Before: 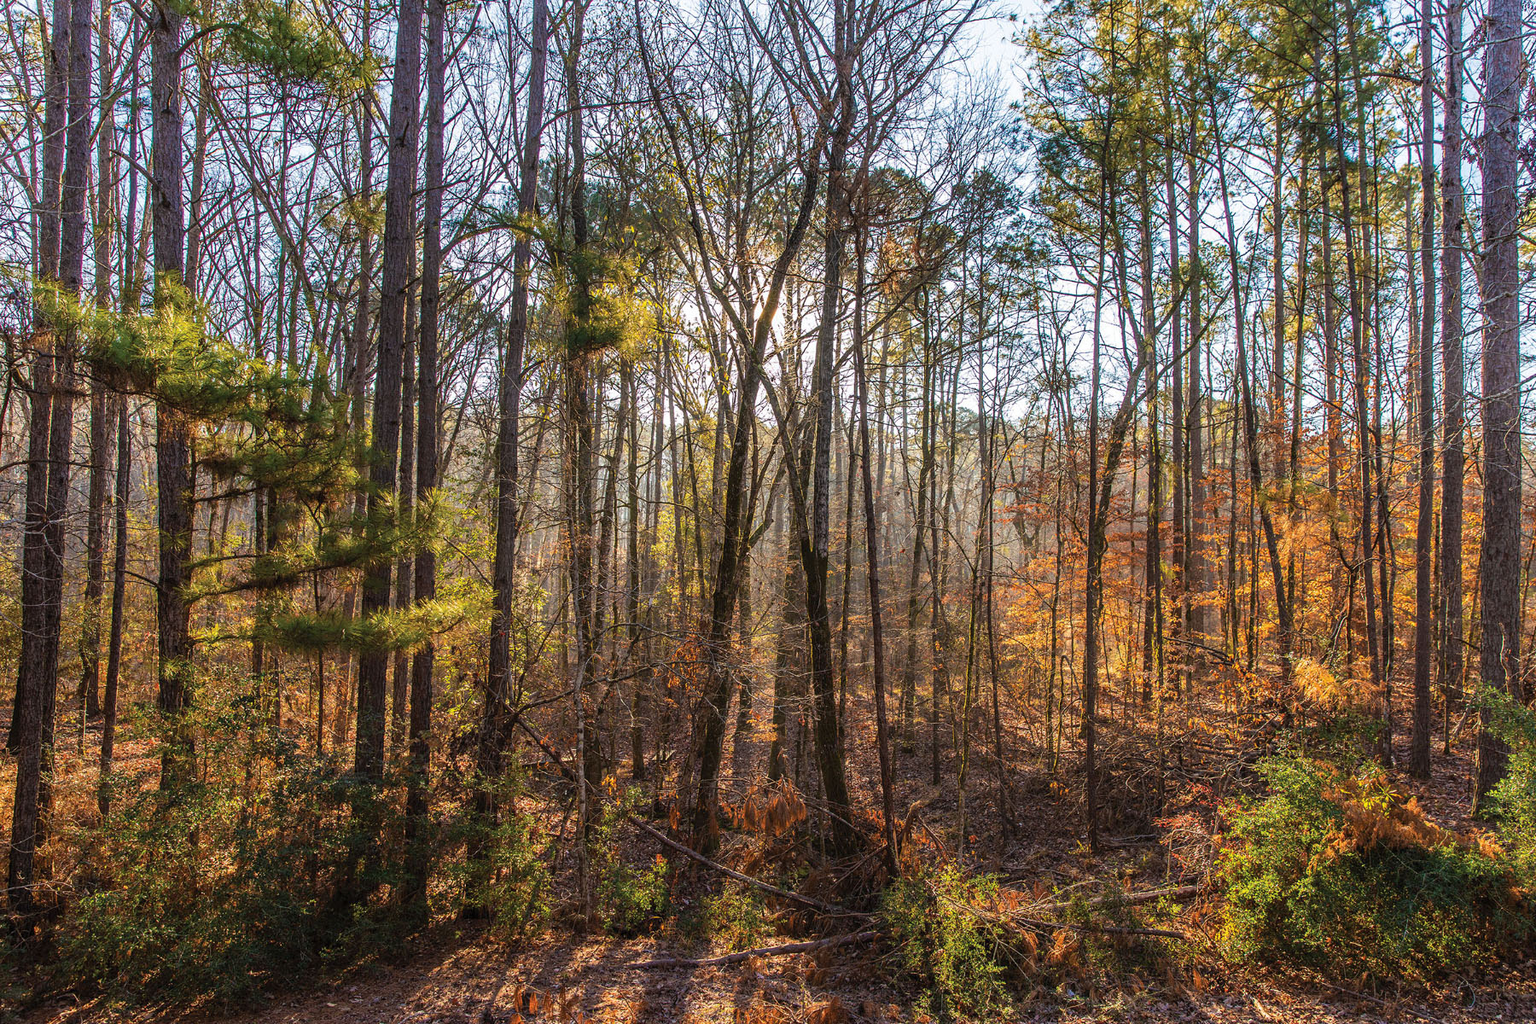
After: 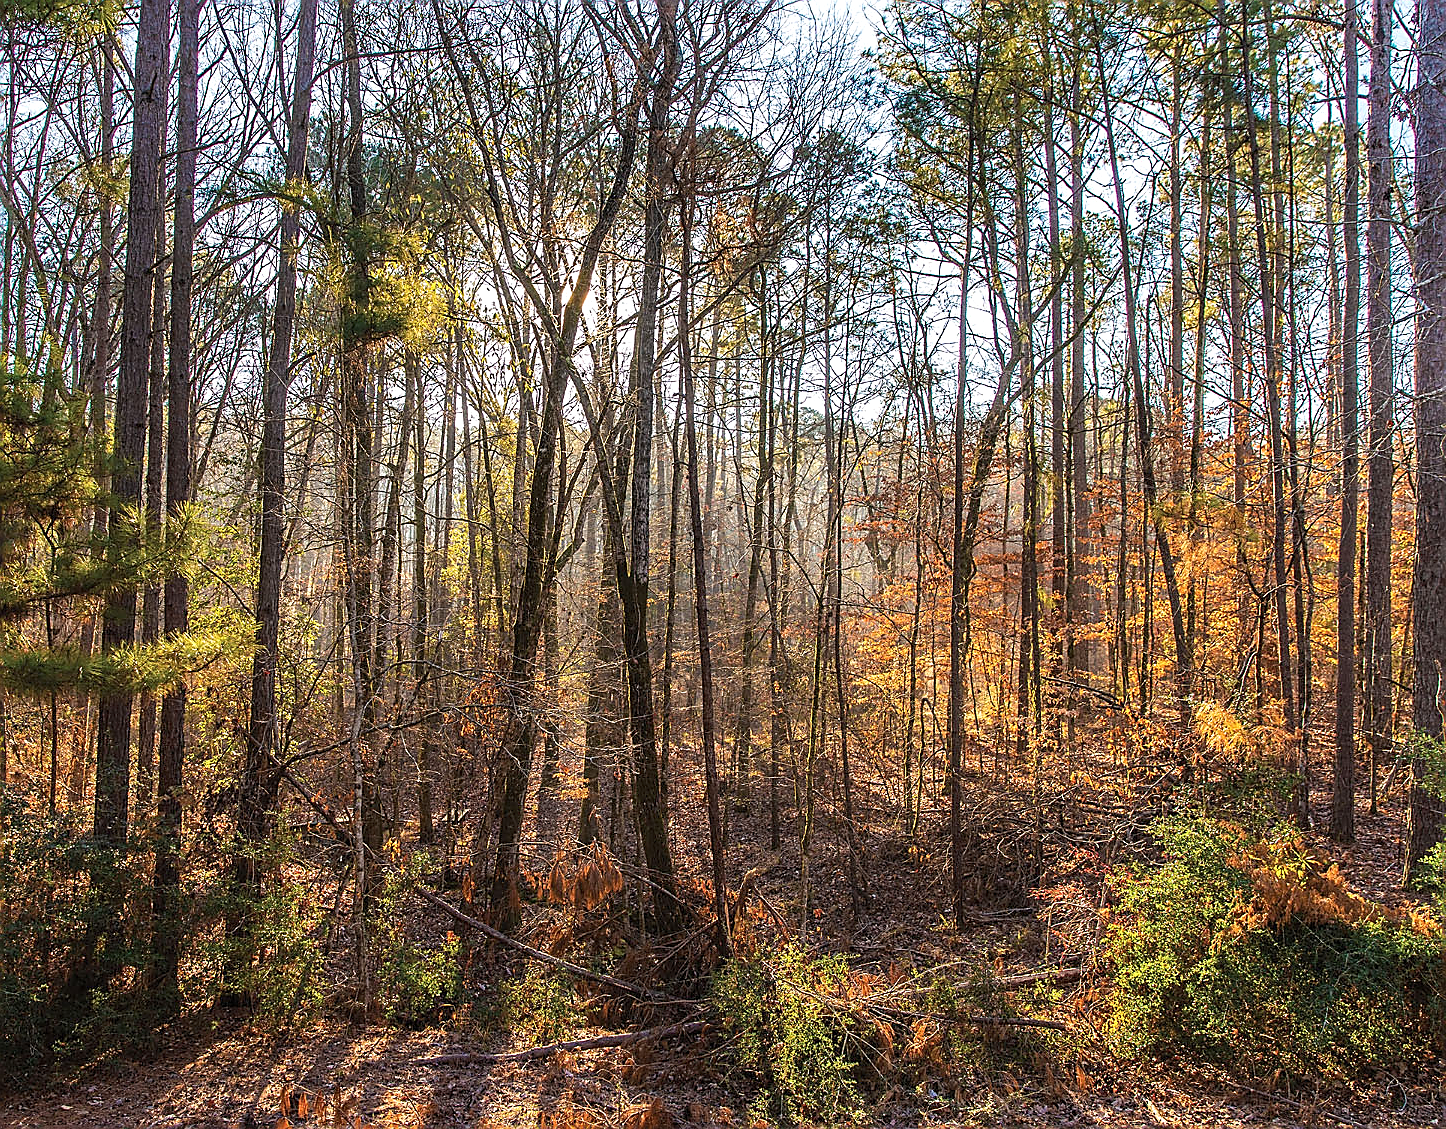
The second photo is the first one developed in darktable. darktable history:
crop and rotate: left 17.93%, top 5.886%, right 1.711%
exposure: exposure 0.222 EV, compensate highlight preservation false
sharpen: radius 1.42, amount 1.262, threshold 0.808
base curve: curves: ch0 [(0, 0) (0.283, 0.295) (1, 1)], preserve colors none
